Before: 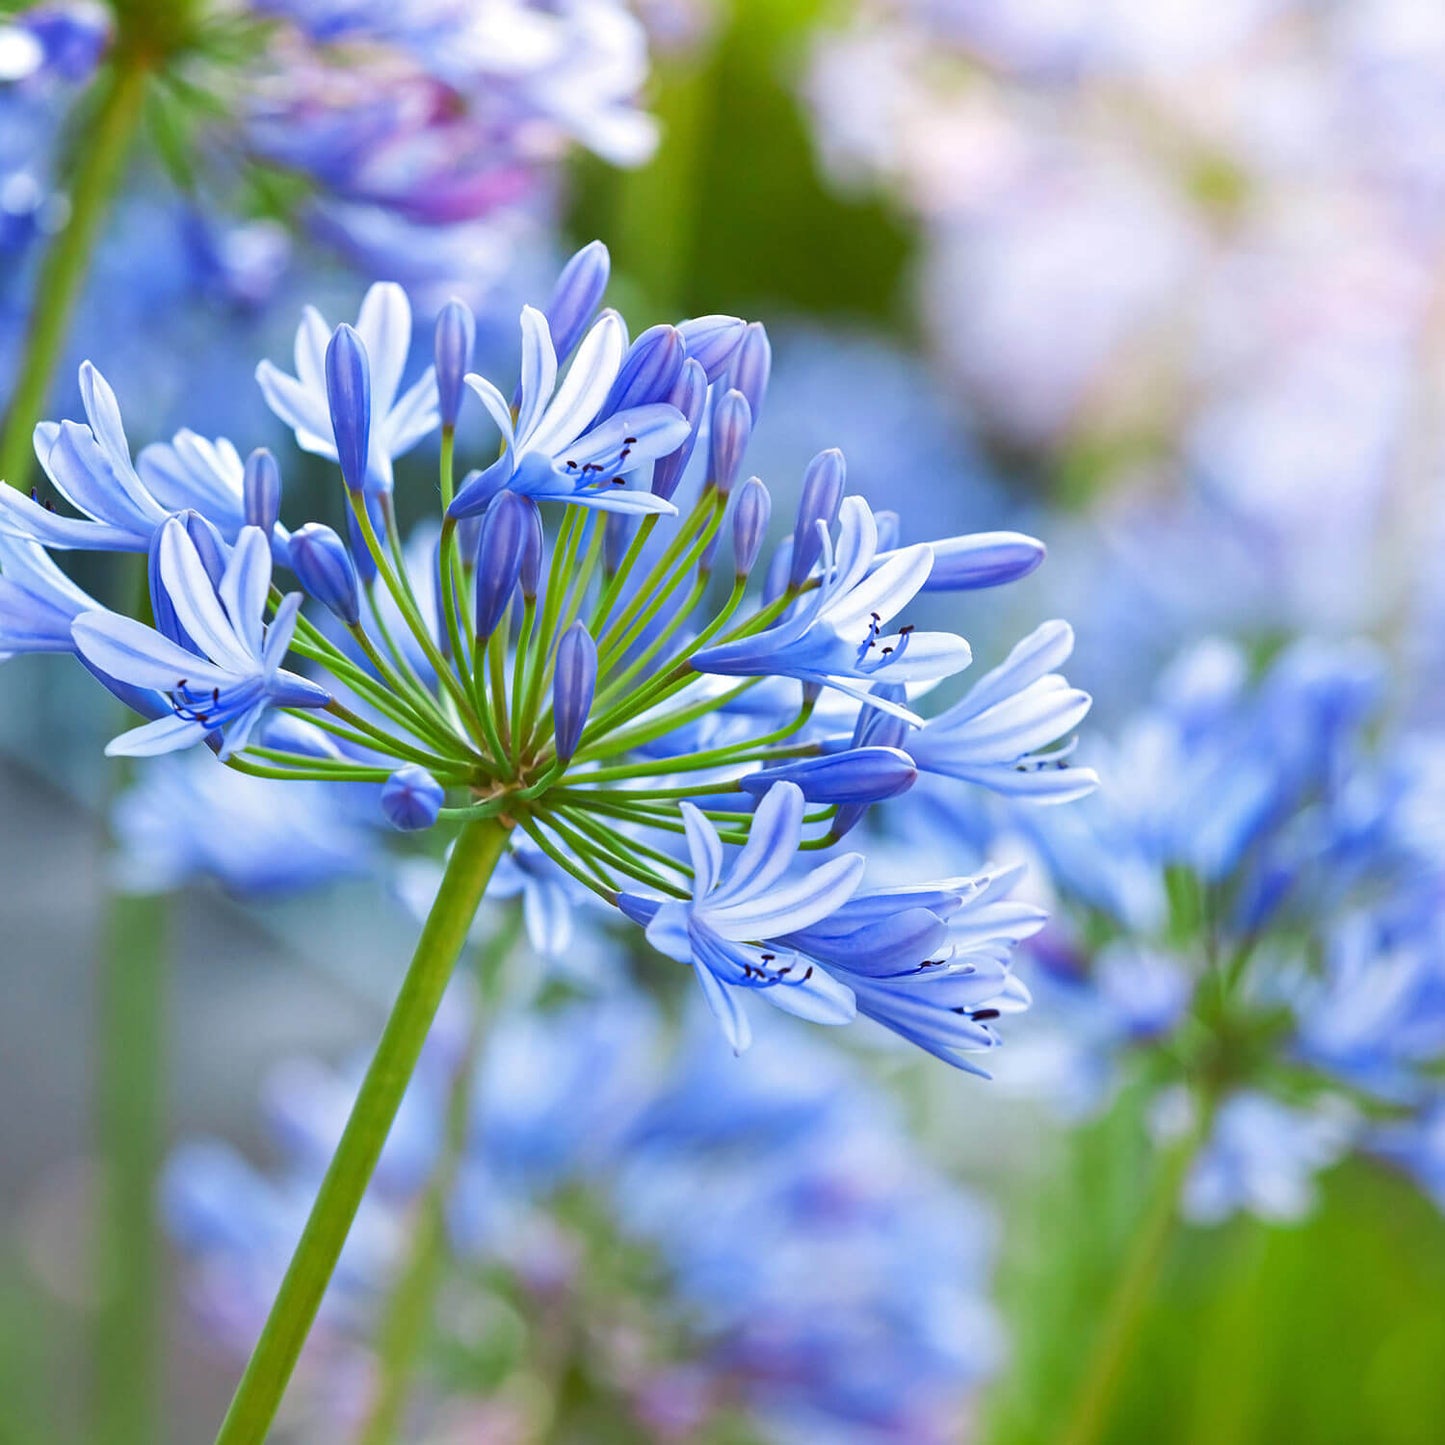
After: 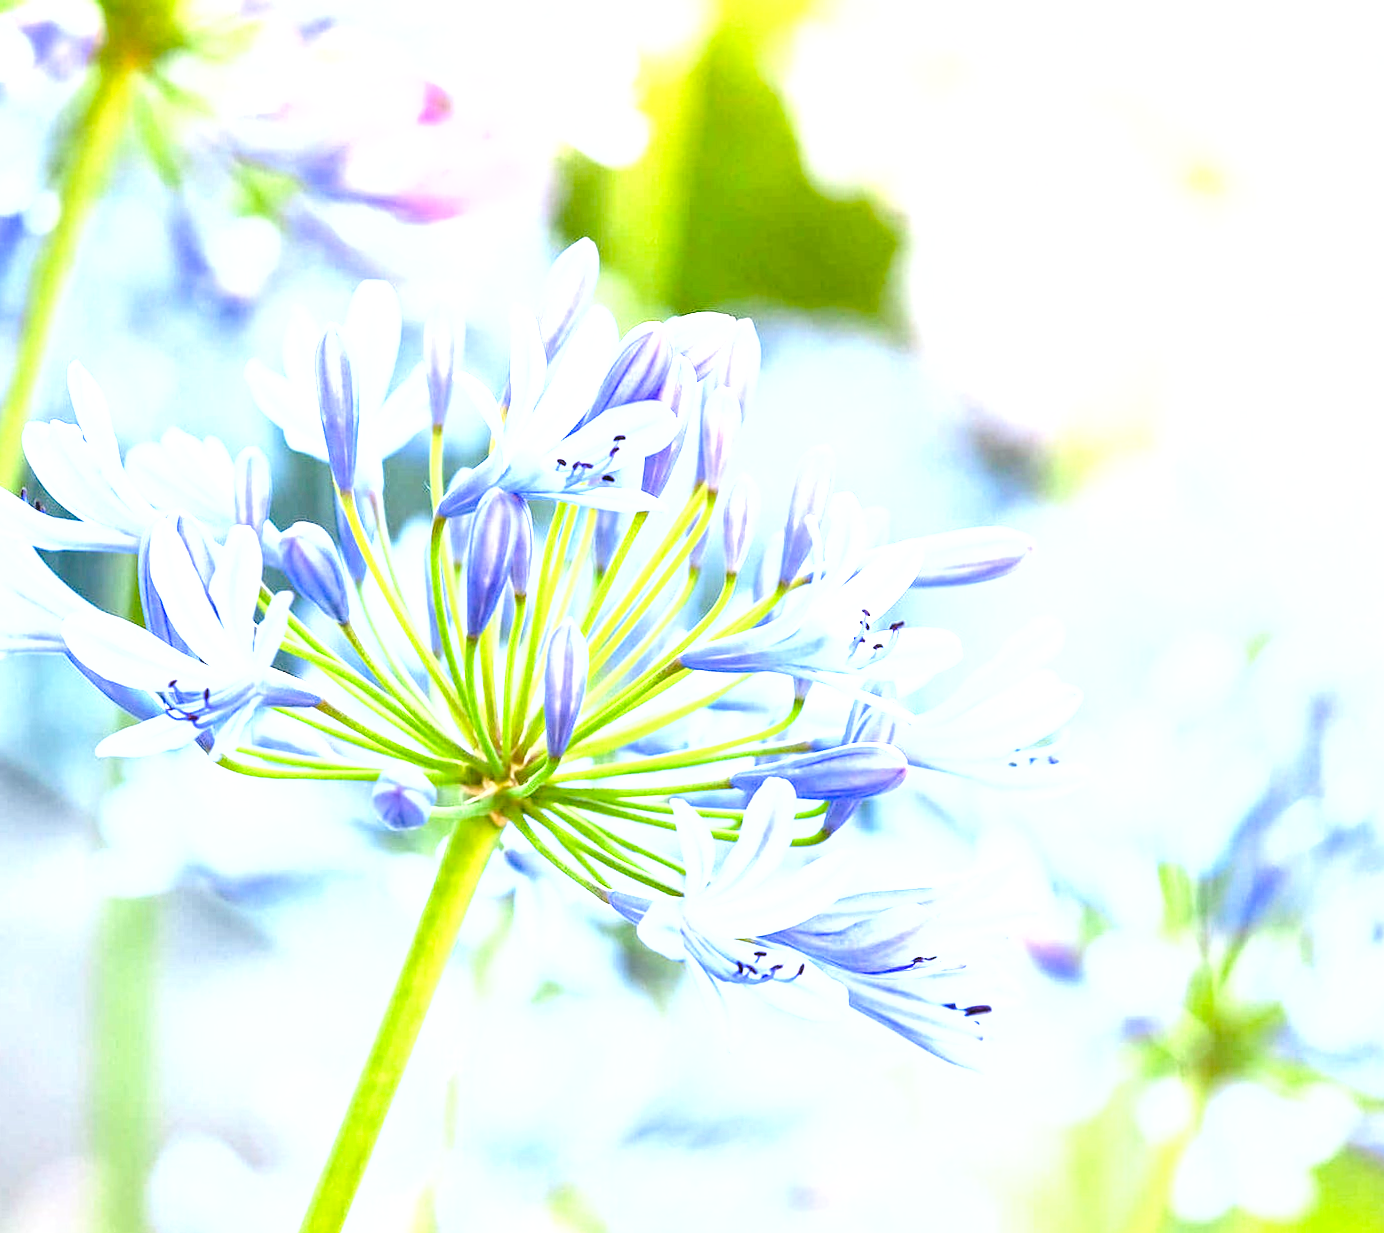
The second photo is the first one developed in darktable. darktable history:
local contrast: on, module defaults
crop and rotate: angle 0.31°, left 0.388%, right 3.294%, bottom 14.183%
exposure: black level correction 0, exposure 1.175 EV, compensate highlight preservation false
shadows and highlights: radius 333.94, shadows 63.84, highlights 6.24, compress 87.89%, soften with gaussian
base curve: curves: ch0 [(0, 0) (0.028, 0.03) (0.121, 0.232) (0.46, 0.748) (0.859, 0.968) (1, 1)], preserve colors none
levels: levels [0.062, 0.494, 0.925]
